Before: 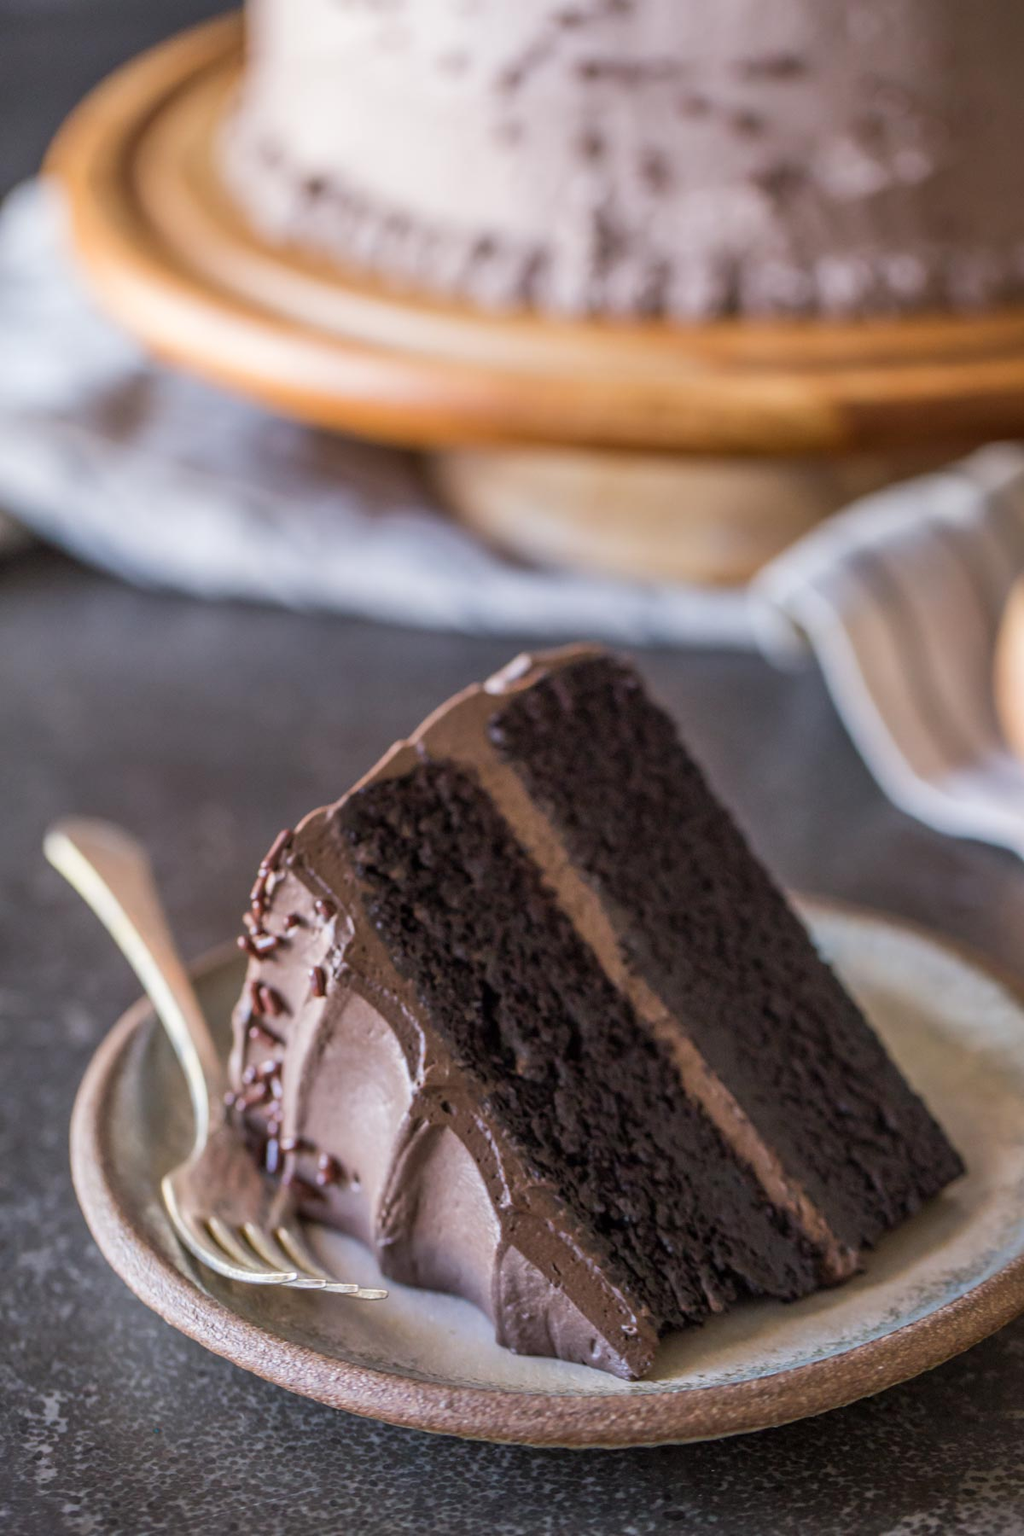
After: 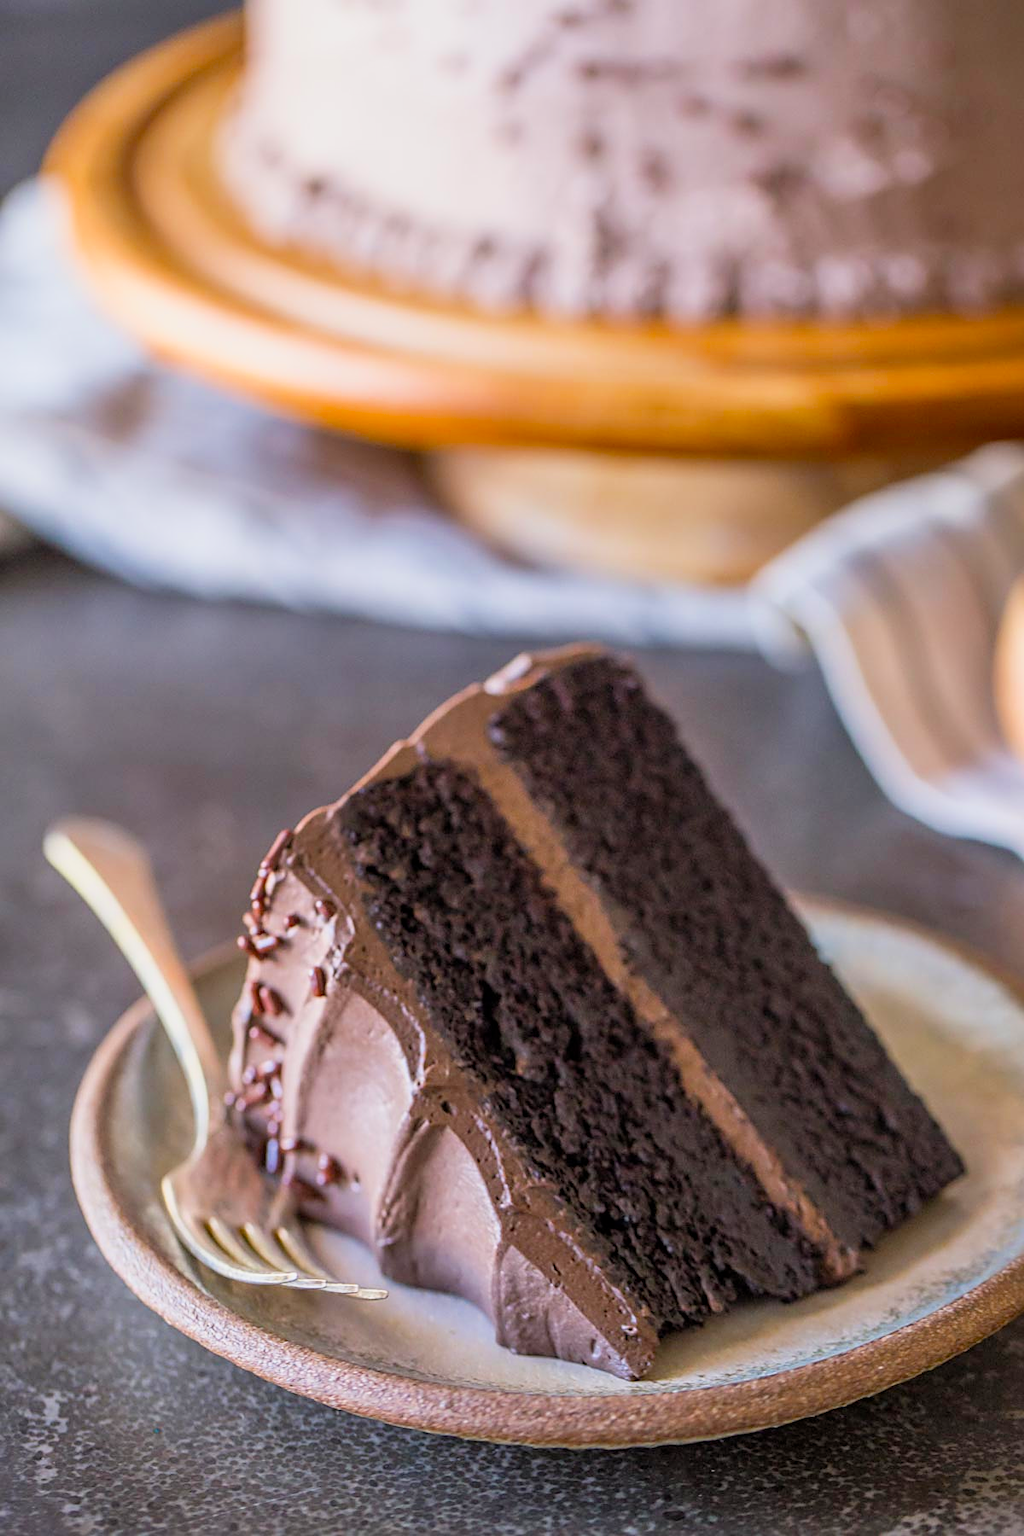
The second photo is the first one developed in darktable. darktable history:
filmic rgb: black relative exposure -16 EV, white relative exposure 4.01 EV, target black luminance 0%, hardness 7.57, latitude 72.51%, contrast 0.903, highlights saturation mix 10.58%, shadows ↔ highlights balance -0.367%, color science v5 (2021), contrast in shadows safe, contrast in highlights safe
exposure: exposure 0.606 EV, compensate exposure bias true, compensate highlight preservation false
sharpen: on, module defaults
